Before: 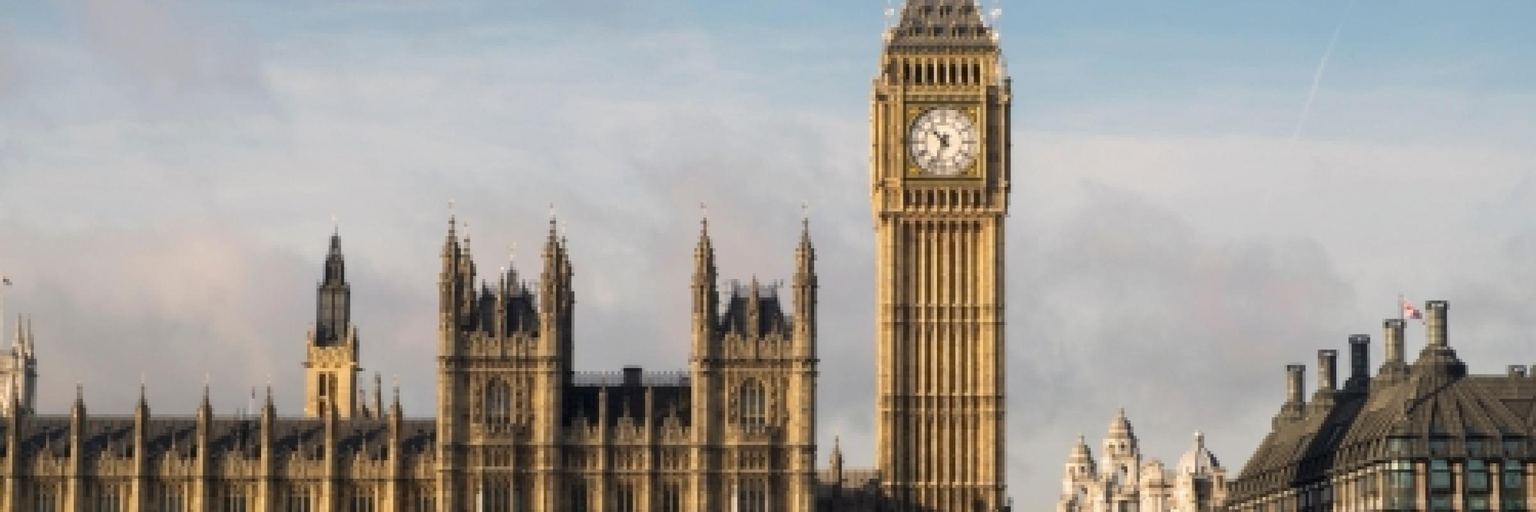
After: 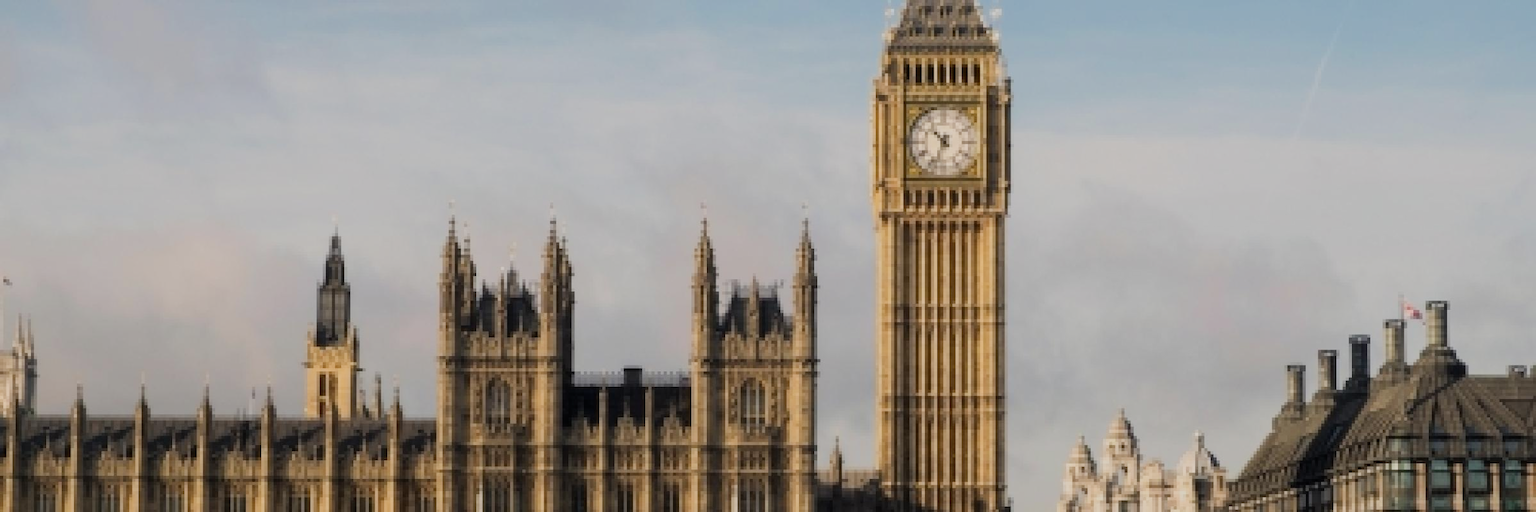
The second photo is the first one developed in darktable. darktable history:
filmic rgb: black relative exposure -16 EV, white relative exposure 4.97 EV, hardness 6.25
tone equalizer: on, module defaults
